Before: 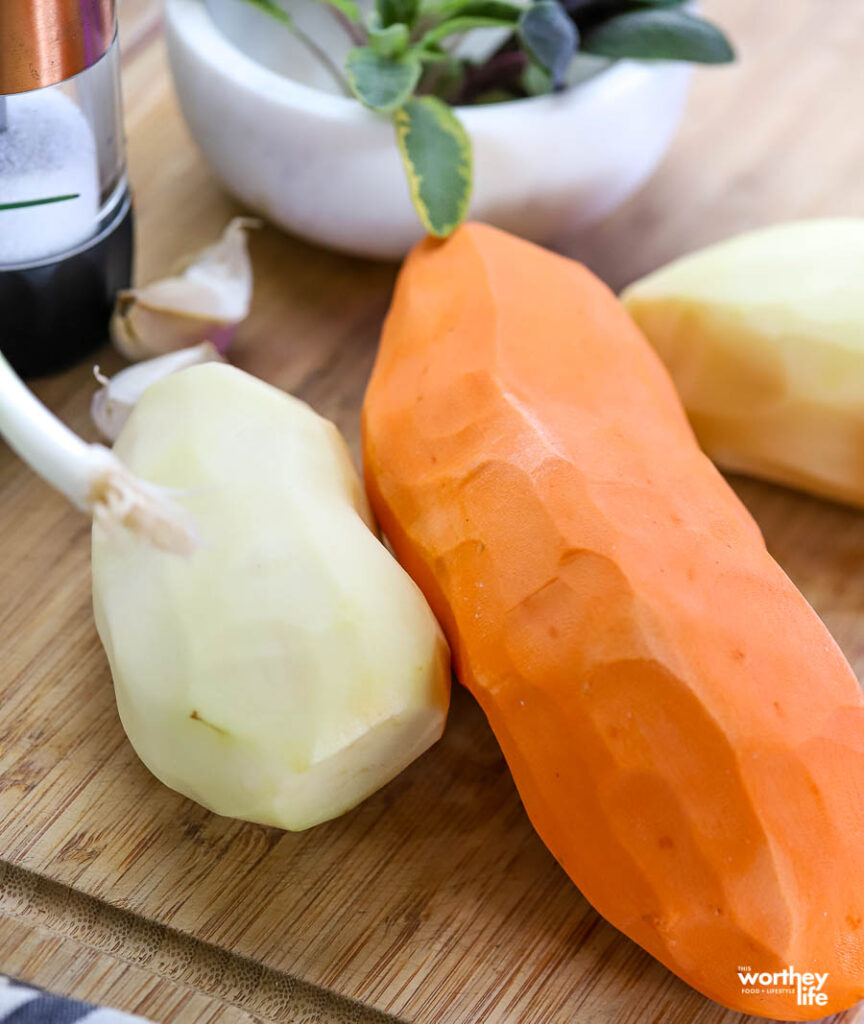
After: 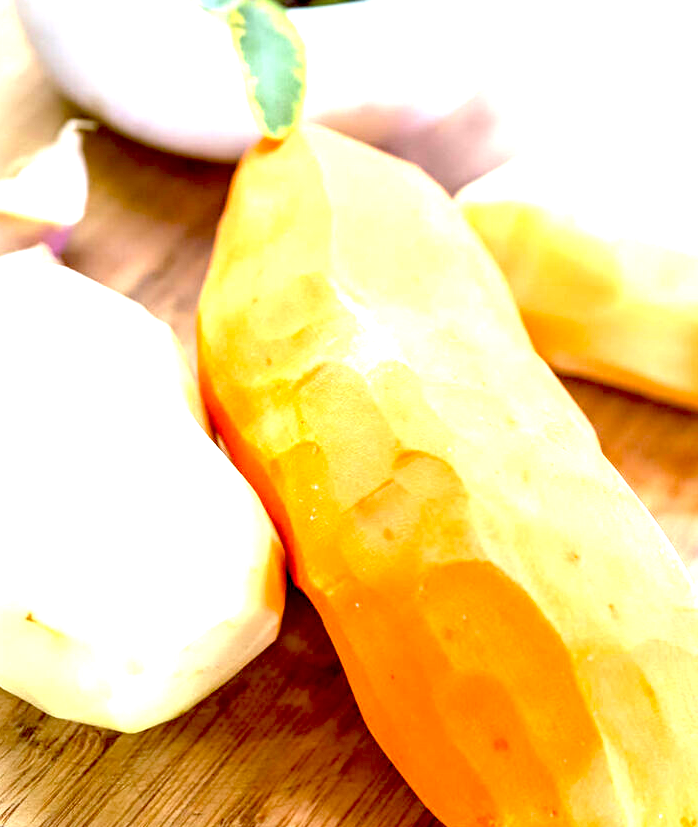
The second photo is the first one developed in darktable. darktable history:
crop: left 19.159%, top 9.58%, bottom 9.58%
exposure: black level correction 0.016, exposure 1.774 EV, compensate highlight preservation false
